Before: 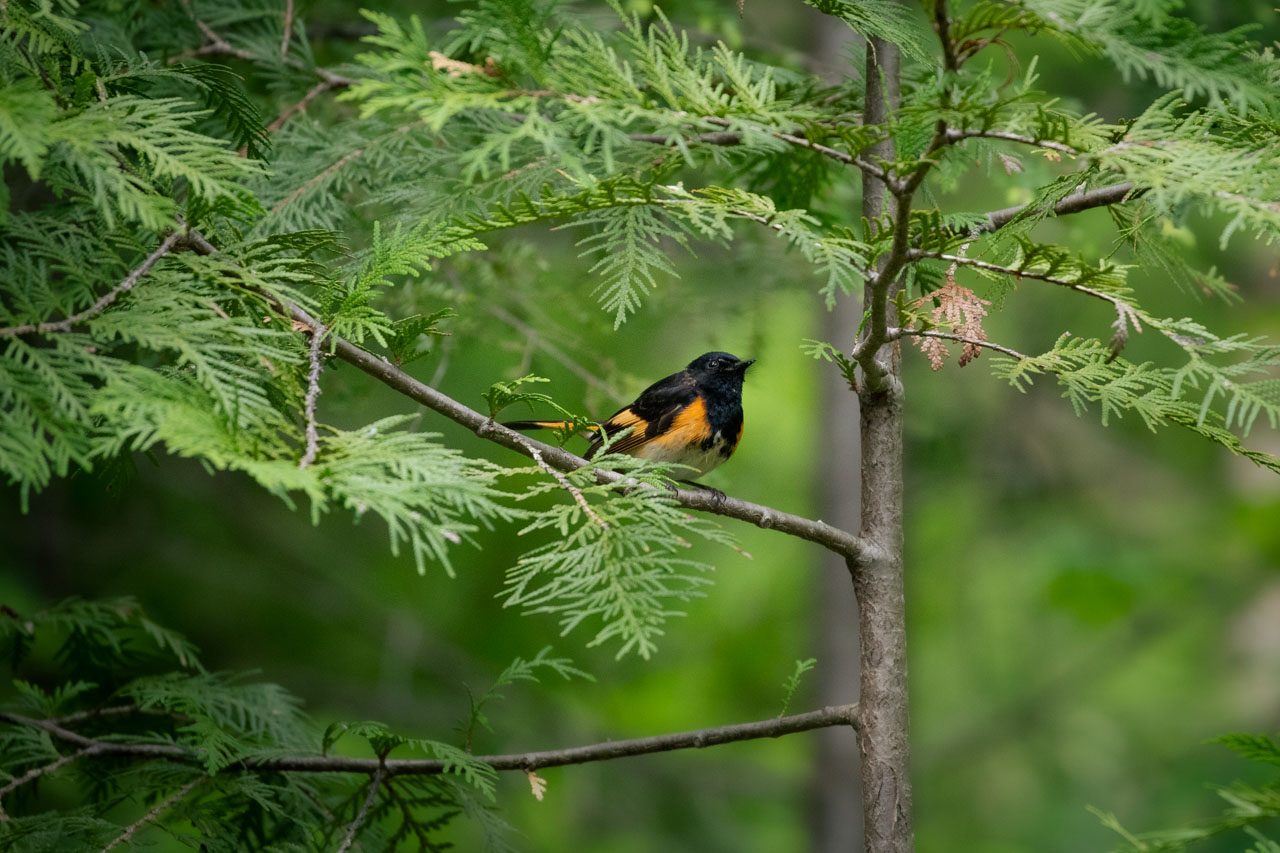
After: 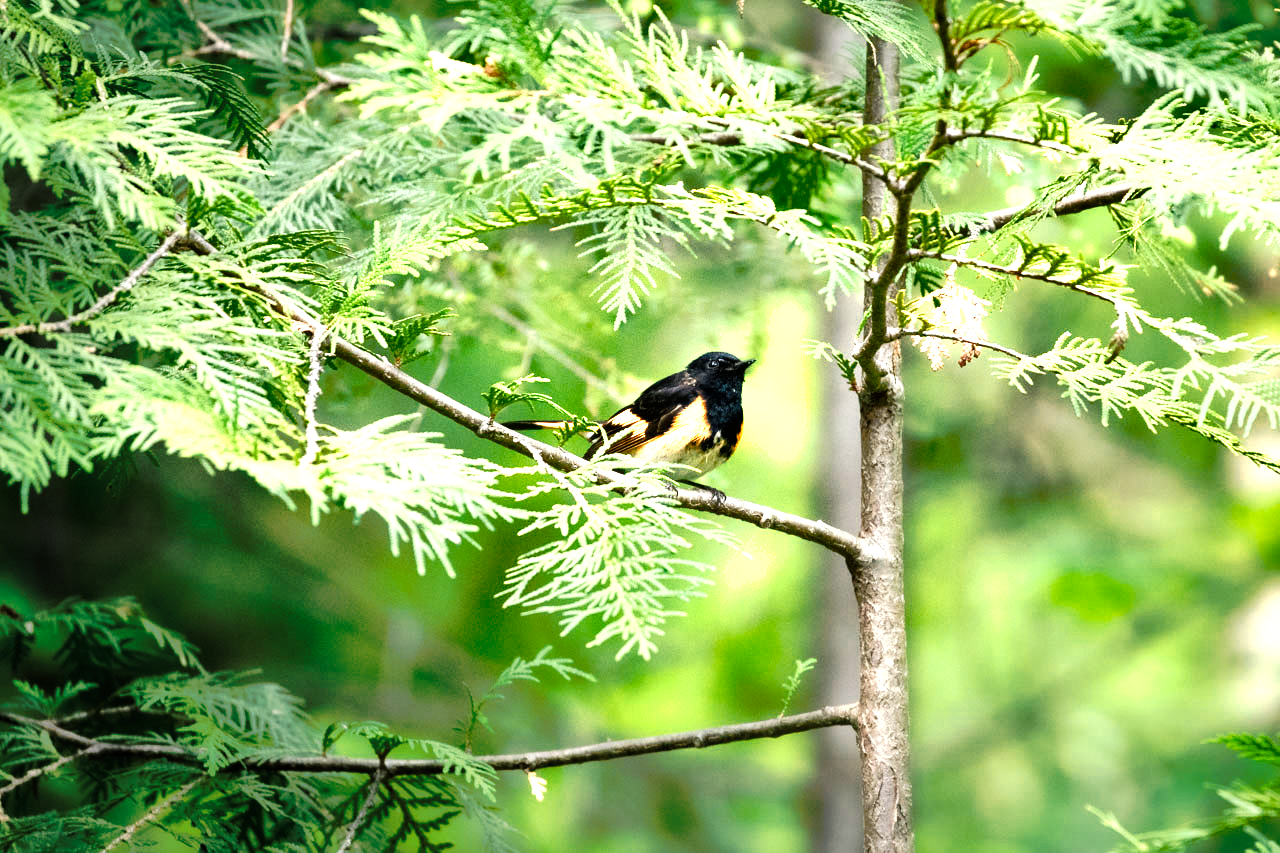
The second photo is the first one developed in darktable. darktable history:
exposure: exposure 1.091 EV, compensate exposure bias true, compensate highlight preservation false
shadows and highlights: white point adjustment 0.033, soften with gaussian
tone curve: curves: ch0 [(0, 0) (0.081, 0.044) (0.185, 0.13) (0.283, 0.238) (0.416, 0.449) (0.495, 0.524) (0.686, 0.743) (0.826, 0.865) (0.978, 0.988)]; ch1 [(0, 0) (0.147, 0.166) (0.321, 0.362) (0.371, 0.402) (0.423, 0.442) (0.479, 0.472) (0.505, 0.497) (0.521, 0.506) (0.551, 0.537) (0.586, 0.574) (0.625, 0.618) (0.68, 0.681) (1, 1)]; ch2 [(0, 0) (0.346, 0.362) (0.404, 0.427) (0.502, 0.495) (0.531, 0.513) (0.547, 0.533) (0.582, 0.596) (0.629, 0.631) (0.717, 0.678) (1, 1)], preserve colors none
color zones: curves: ch0 [(0.018, 0.548) (0.197, 0.654) (0.425, 0.447) (0.605, 0.658) (0.732, 0.579)]; ch1 [(0.105, 0.531) (0.224, 0.531) (0.386, 0.39) (0.618, 0.456) (0.732, 0.456) (0.956, 0.421)]; ch2 [(0.039, 0.583) (0.215, 0.465) (0.399, 0.544) (0.465, 0.548) (0.614, 0.447) (0.724, 0.43) (0.882, 0.623) (0.956, 0.632)]
tone equalizer: -8 EV -0.768 EV, -7 EV -0.713 EV, -6 EV -0.62 EV, -5 EV -0.419 EV, -3 EV 0.39 EV, -2 EV 0.6 EV, -1 EV 0.693 EV, +0 EV 0.751 EV
